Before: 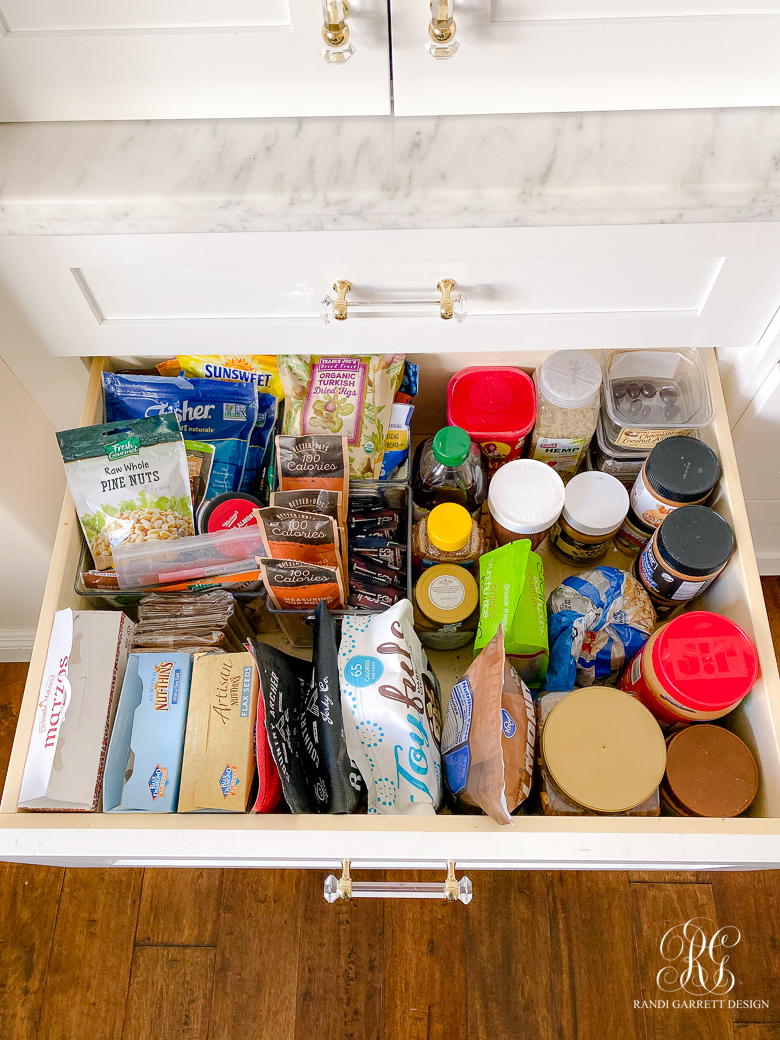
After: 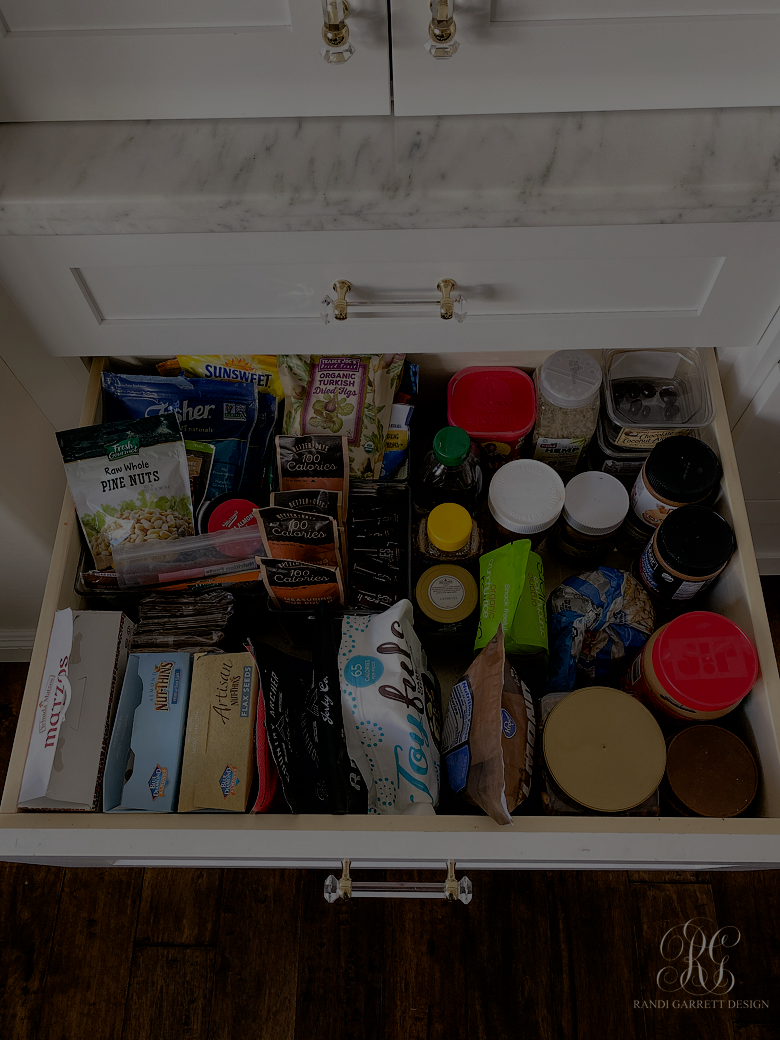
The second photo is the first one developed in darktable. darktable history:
exposure: exposure -2.43 EV, compensate highlight preservation false
velvia: strength 15.1%
filmic rgb: black relative exposure -4.98 EV, white relative exposure 3.96 EV, hardness 2.88, contrast 1.39, color science v6 (2022), iterations of high-quality reconstruction 0
